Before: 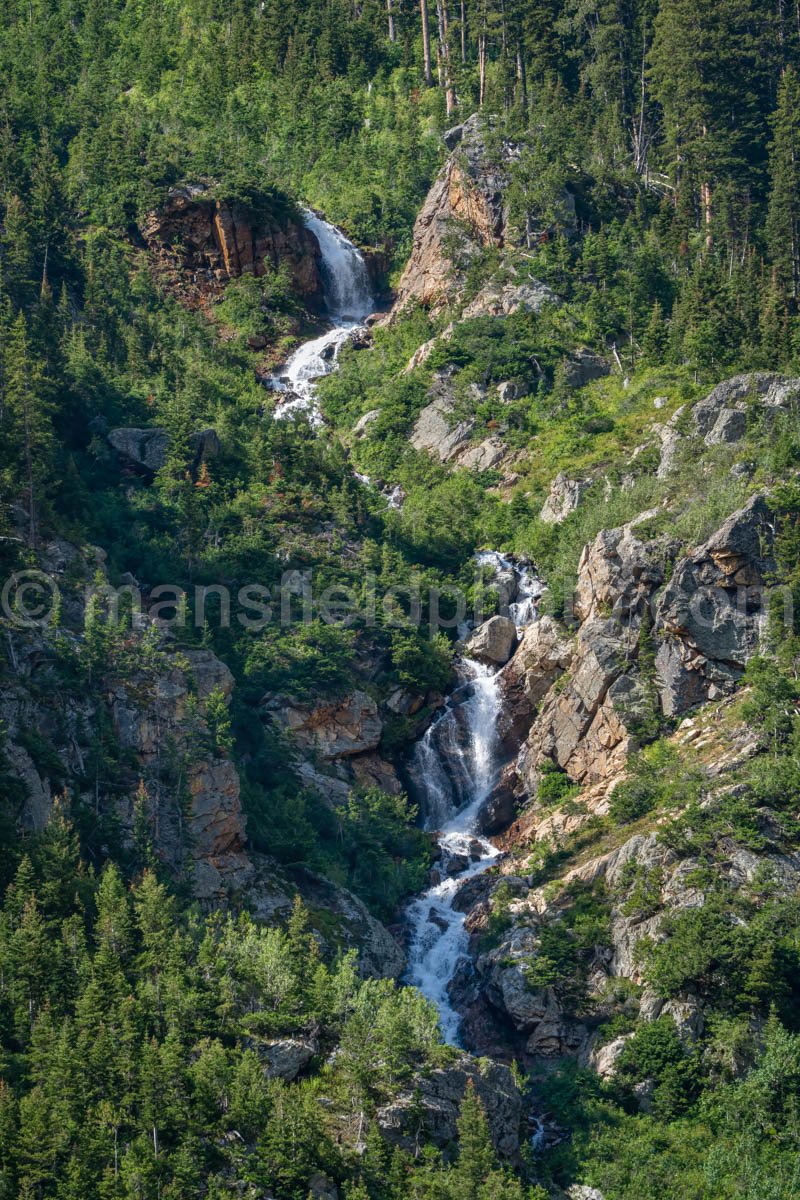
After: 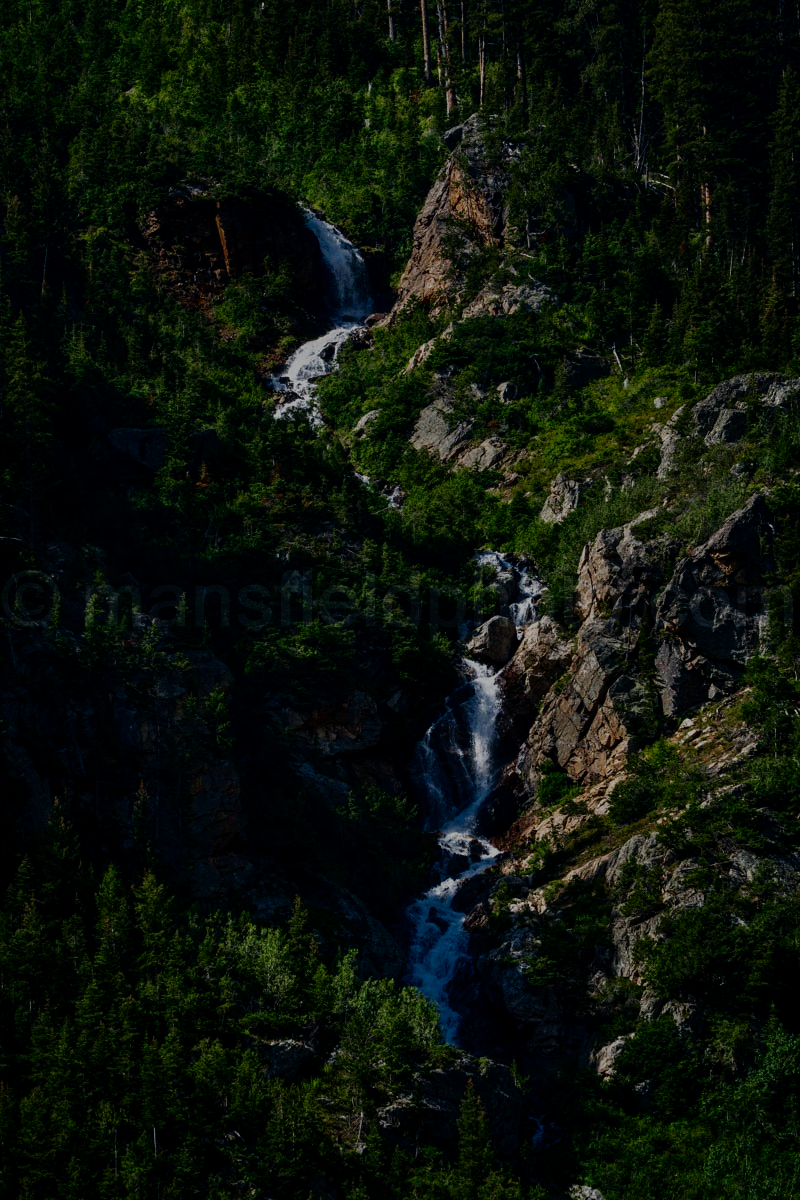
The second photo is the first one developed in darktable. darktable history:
filmic rgb: black relative exposure -7.13 EV, white relative exposure 5.35 EV, threshold 3.01 EV, hardness 3.03, add noise in highlights 0.001, color science v3 (2019), use custom middle-gray values true, contrast in highlights soft, enable highlight reconstruction true
contrast brightness saturation: brightness -0.518
color balance rgb: shadows lift › chroma 2.023%, shadows lift › hue 216.73°, global offset › chroma 0.058%, global offset › hue 253.62°, linear chroma grading › global chroma 0.611%, perceptual saturation grading › global saturation 0.387%, global vibrance 9.249%, contrast 14.762%, saturation formula JzAzBz (2021)
tone curve: curves: ch0 [(0, 0) (0.153, 0.06) (1, 1)], preserve colors none
